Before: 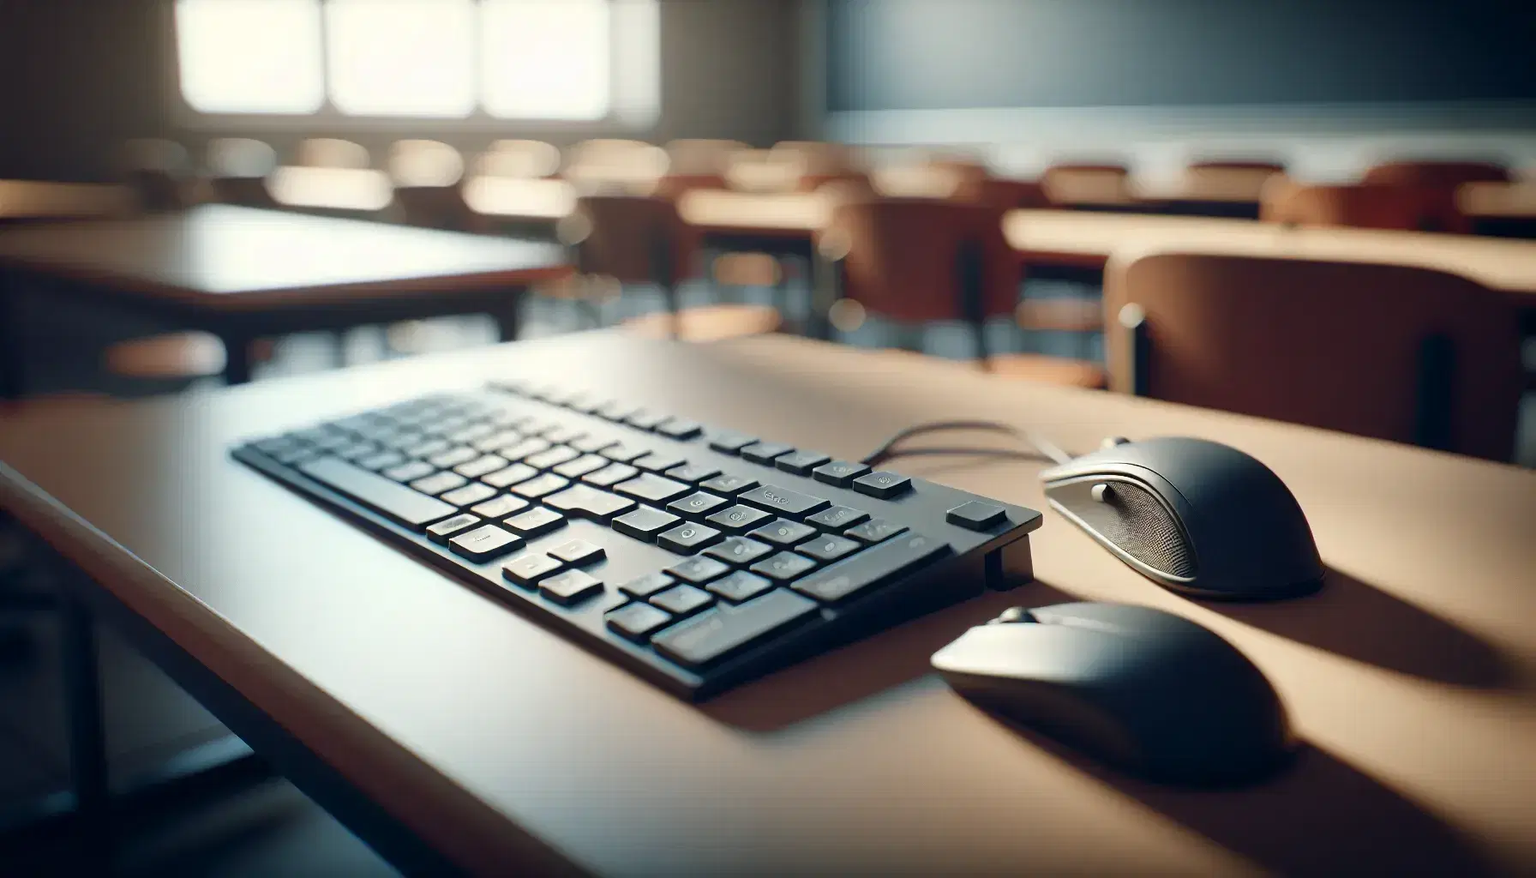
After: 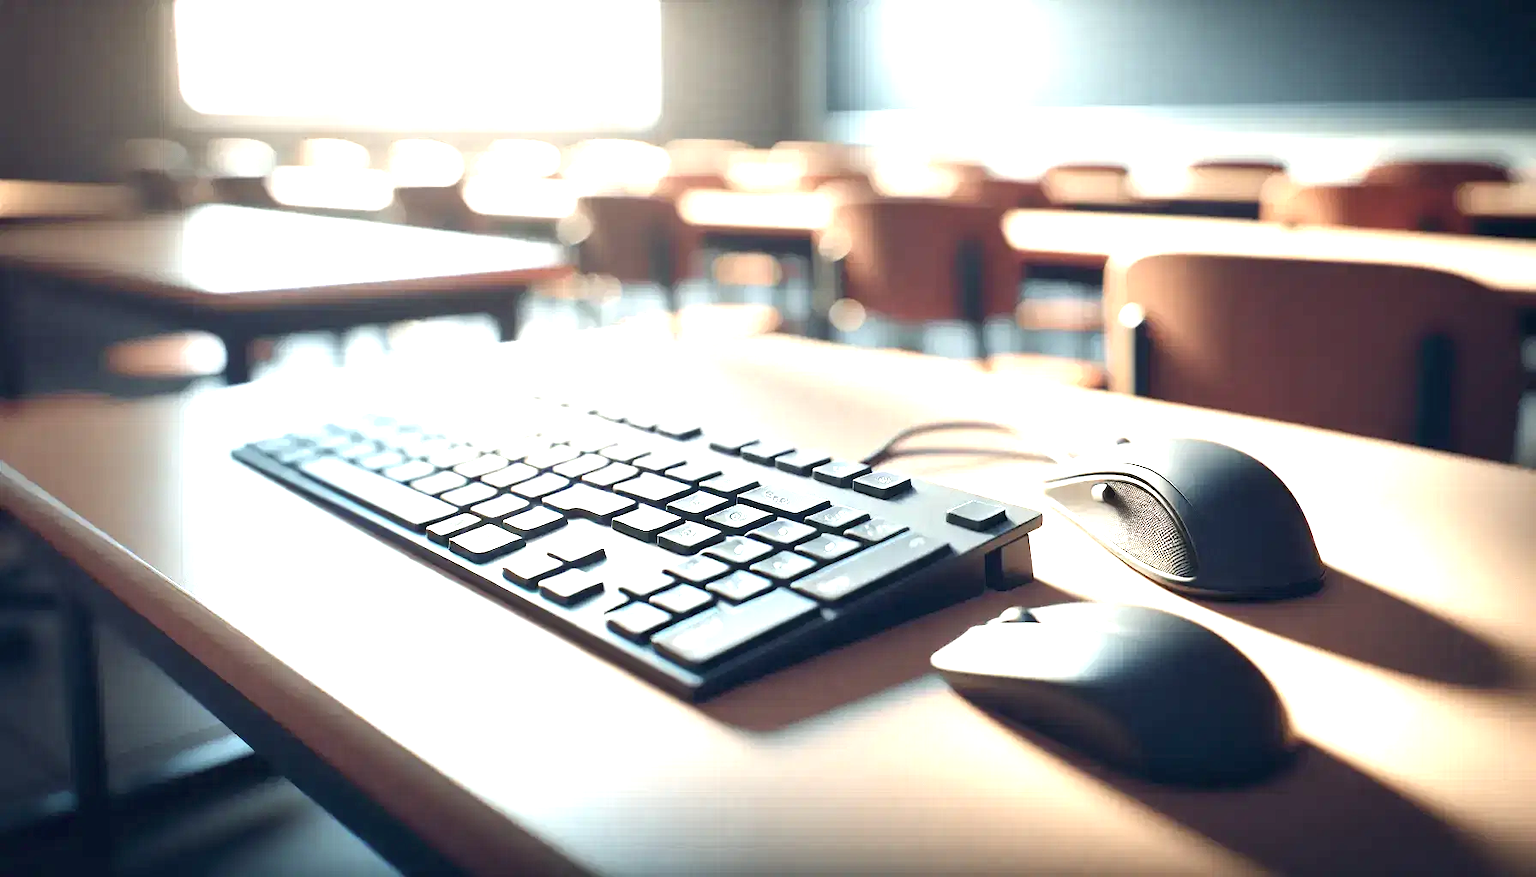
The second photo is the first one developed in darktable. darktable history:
contrast brightness saturation: contrast 0.06, brightness -0.01, saturation -0.23
exposure: black level correction 0, exposure 1.75 EV, compensate exposure bias true, compensate highlight preservation false
tone equalizer: on, module defaults
